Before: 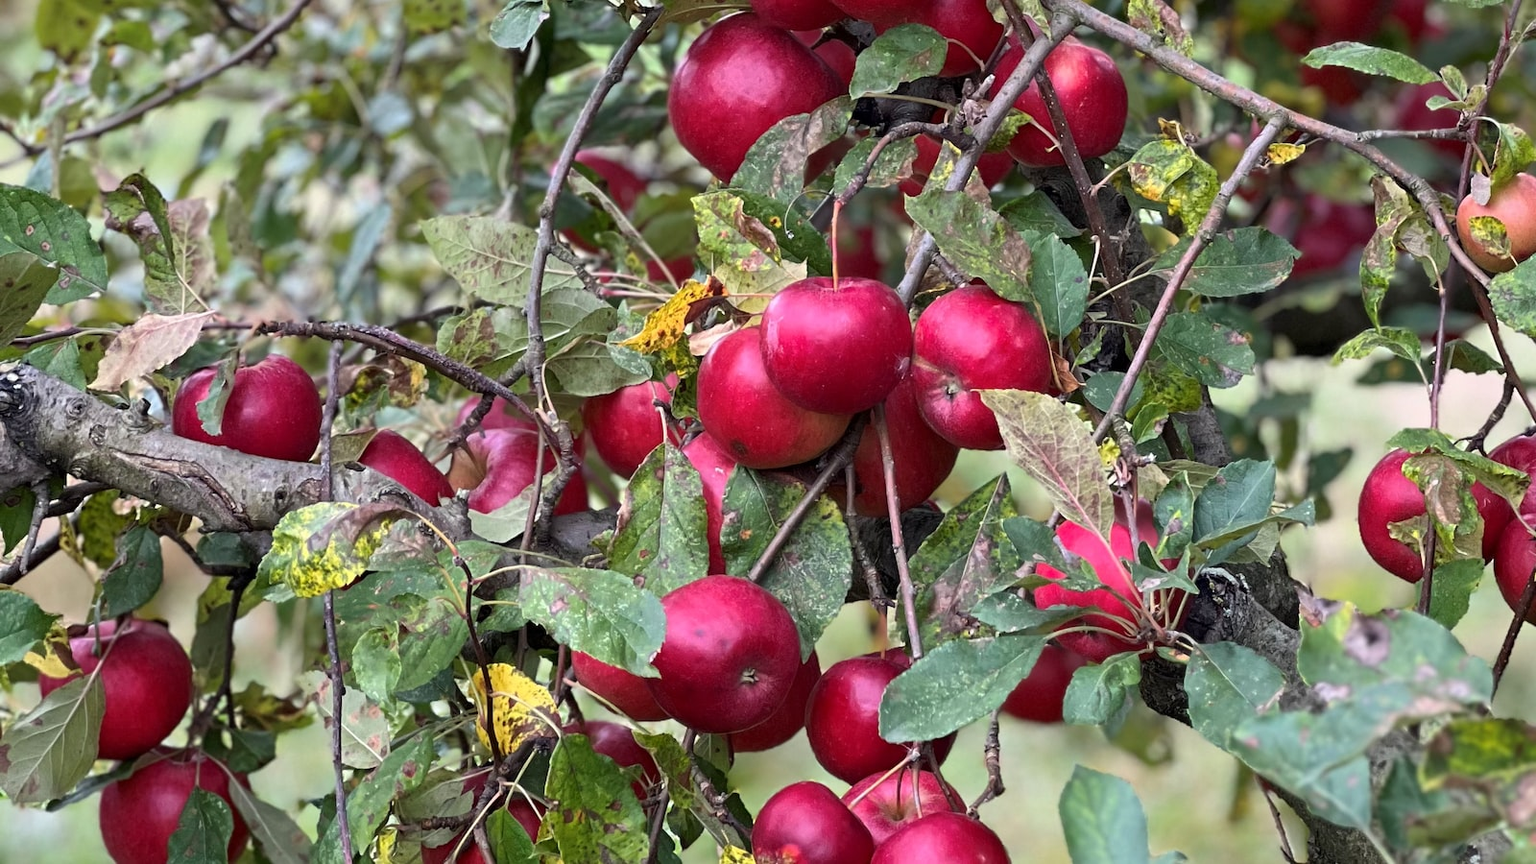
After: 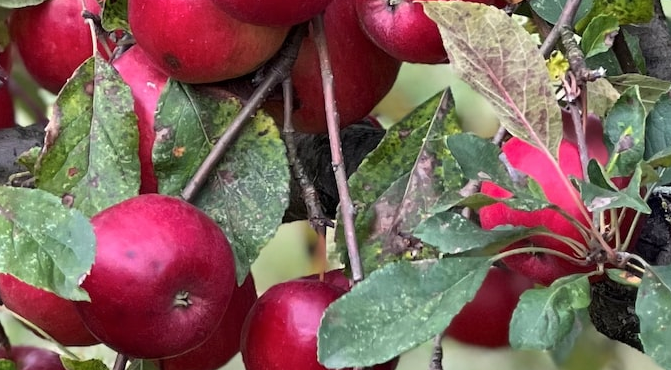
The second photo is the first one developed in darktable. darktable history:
exposure: exposure -0.022 EV, compensate highlight preservation false
shadows and highlights: low approximation 0.01, soften with gaussian
crop: left 37.382%, top 45.066%, right 20.643%, bottom 13.775%
